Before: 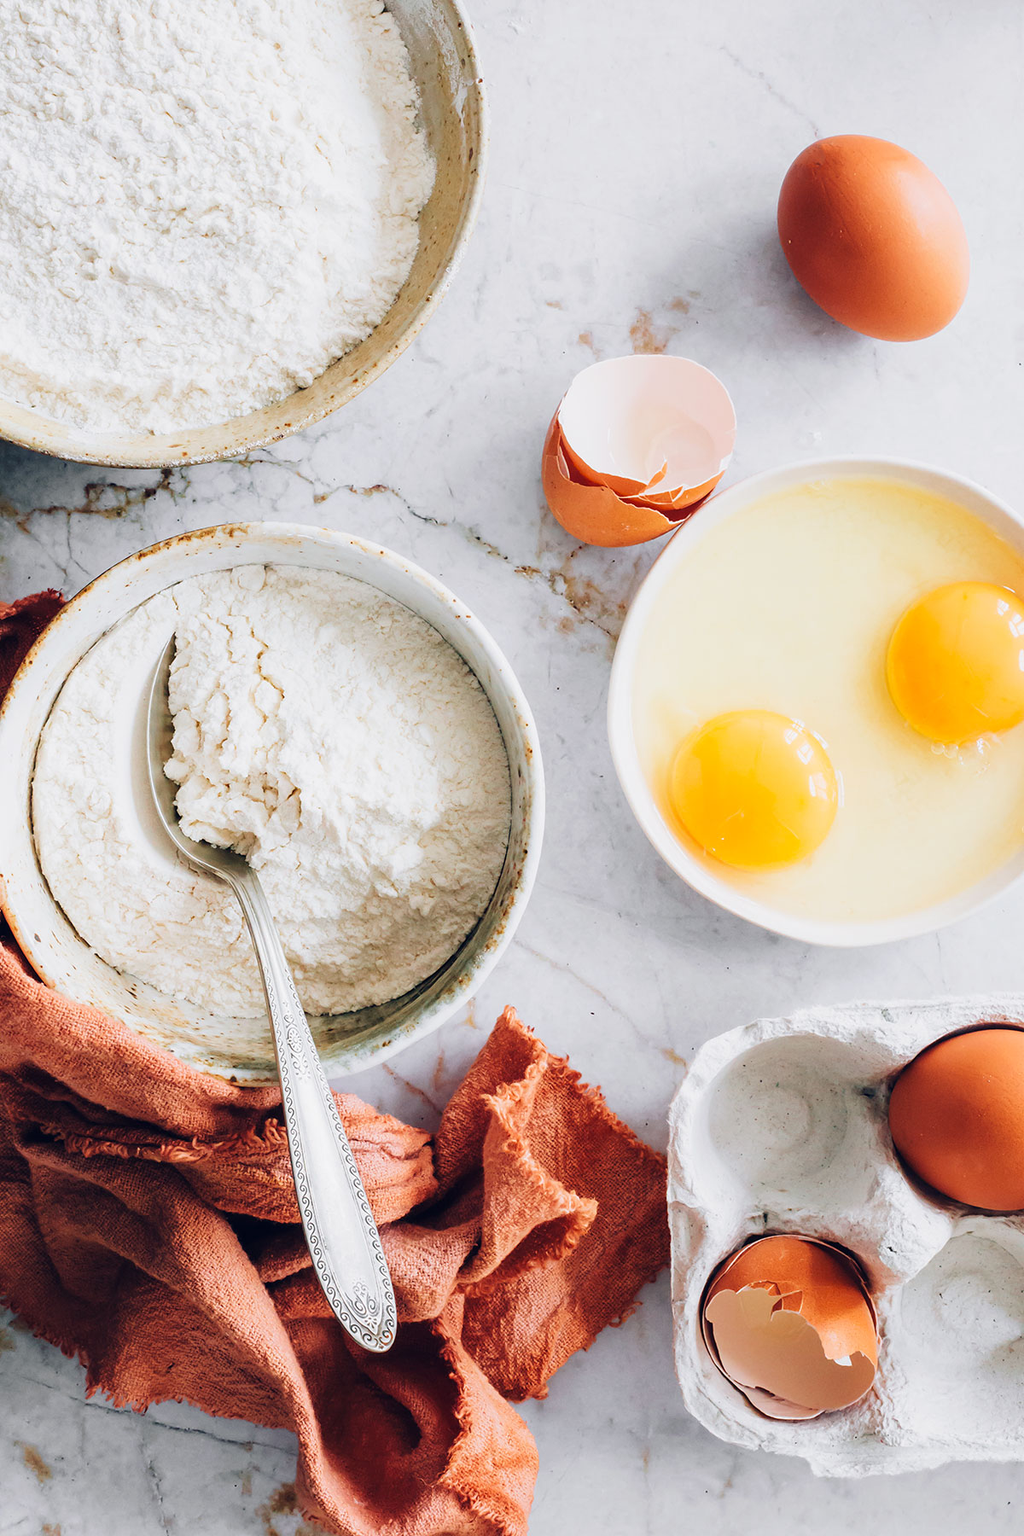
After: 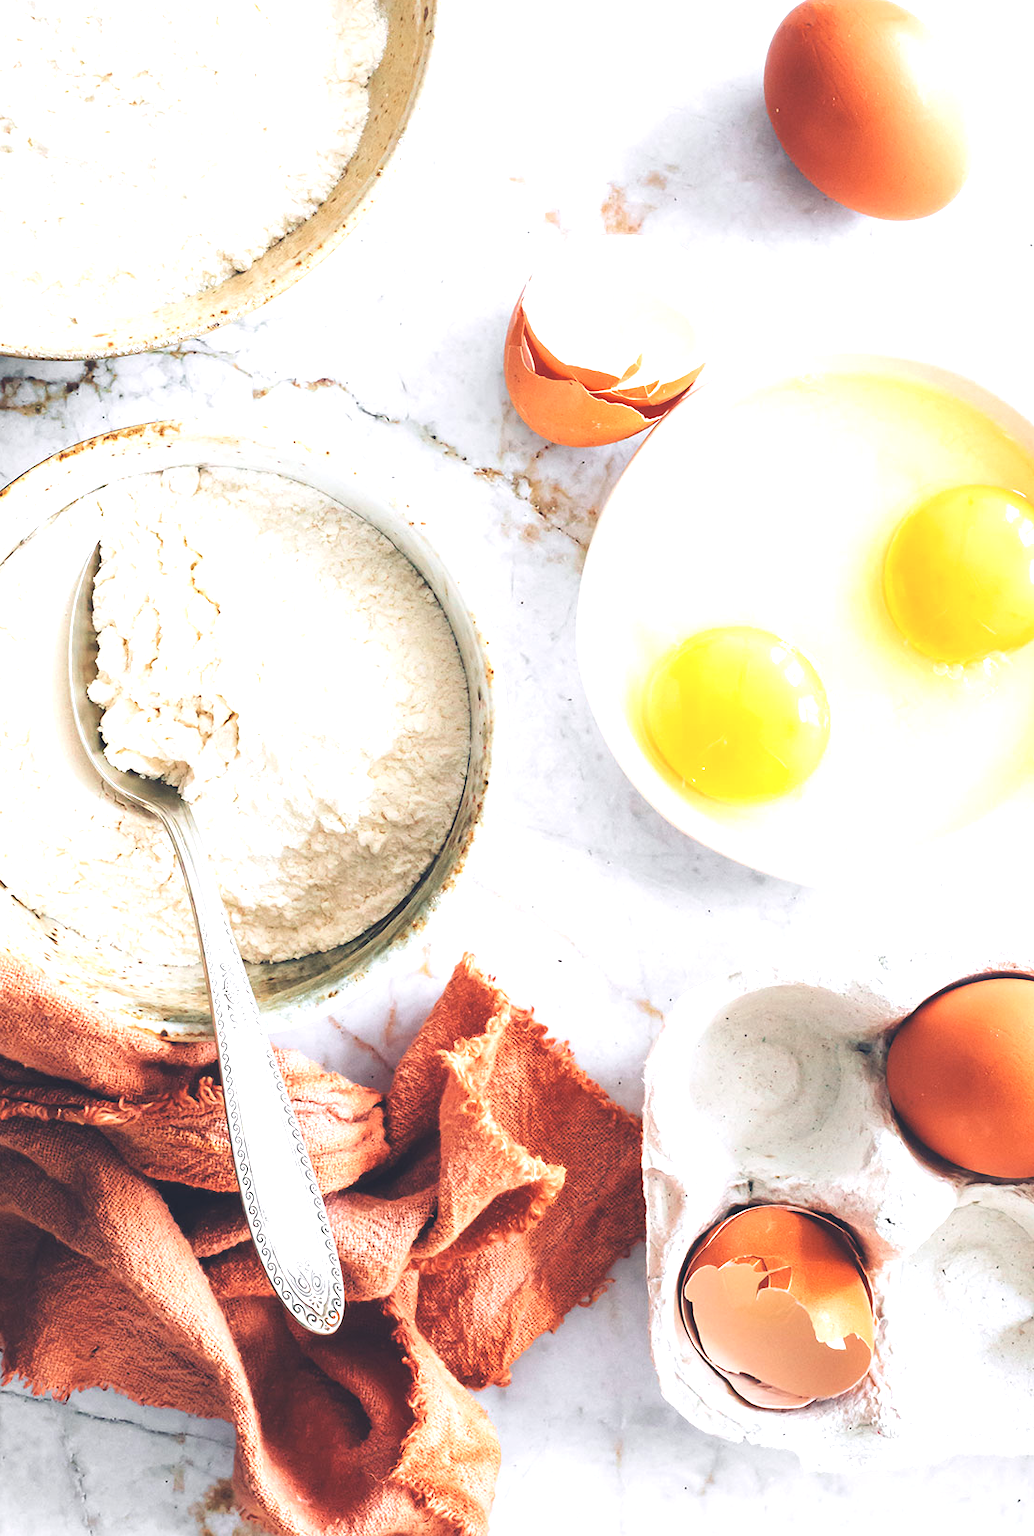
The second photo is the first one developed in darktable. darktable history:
crop and rotate: left 8.262%, top 9.226%
contrast brightness saturation: contrast -0.1, saturation -0.1
exposure: black level correction -0.005, exposure 1 EV, compensate highlight preservation false
